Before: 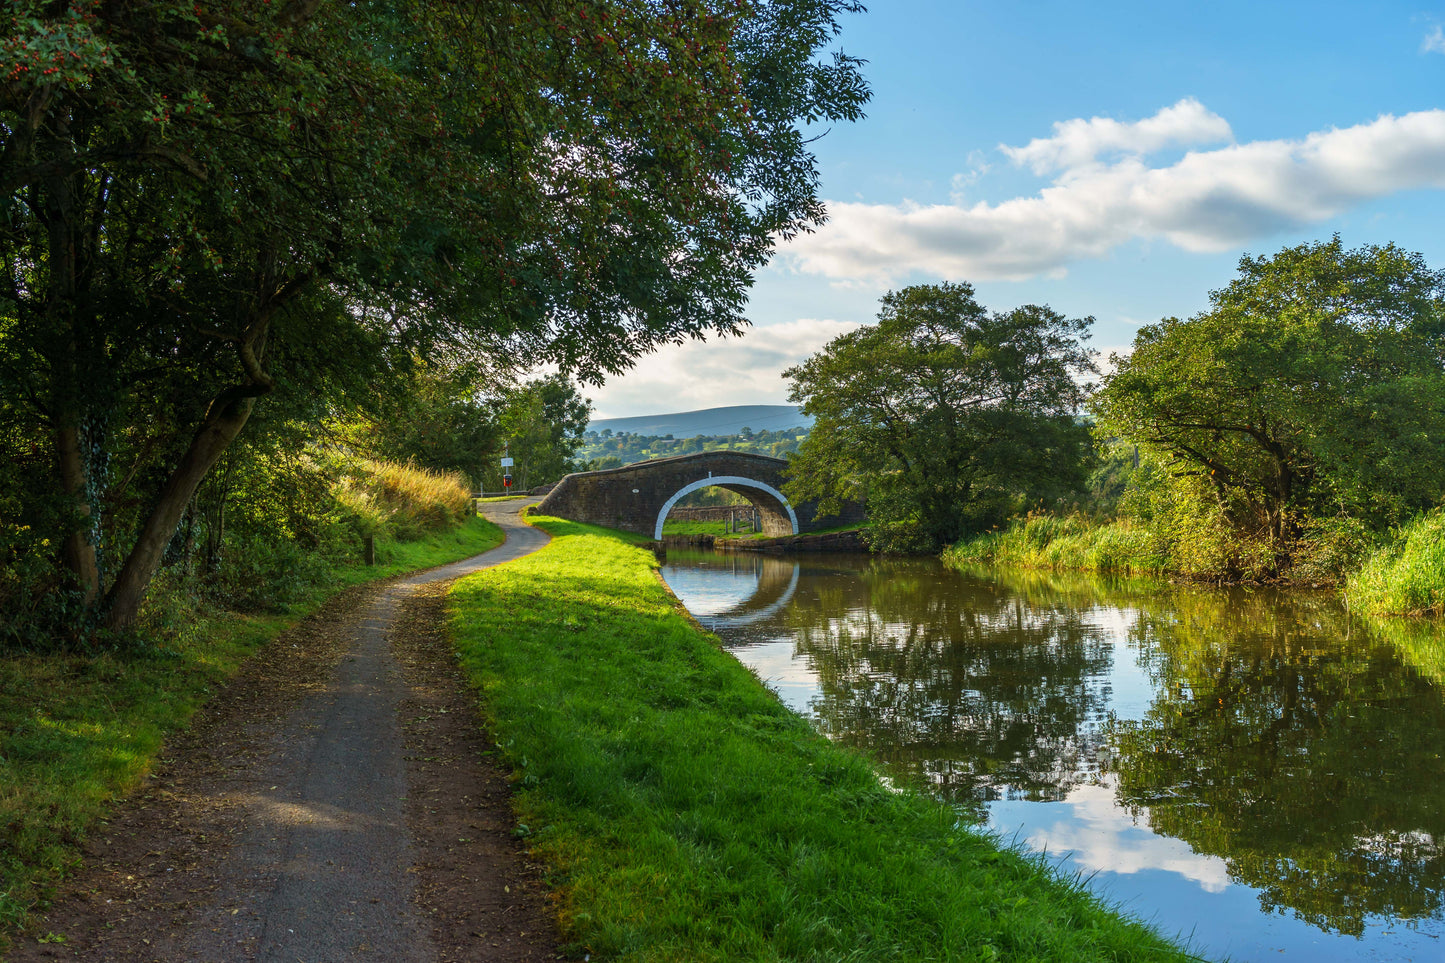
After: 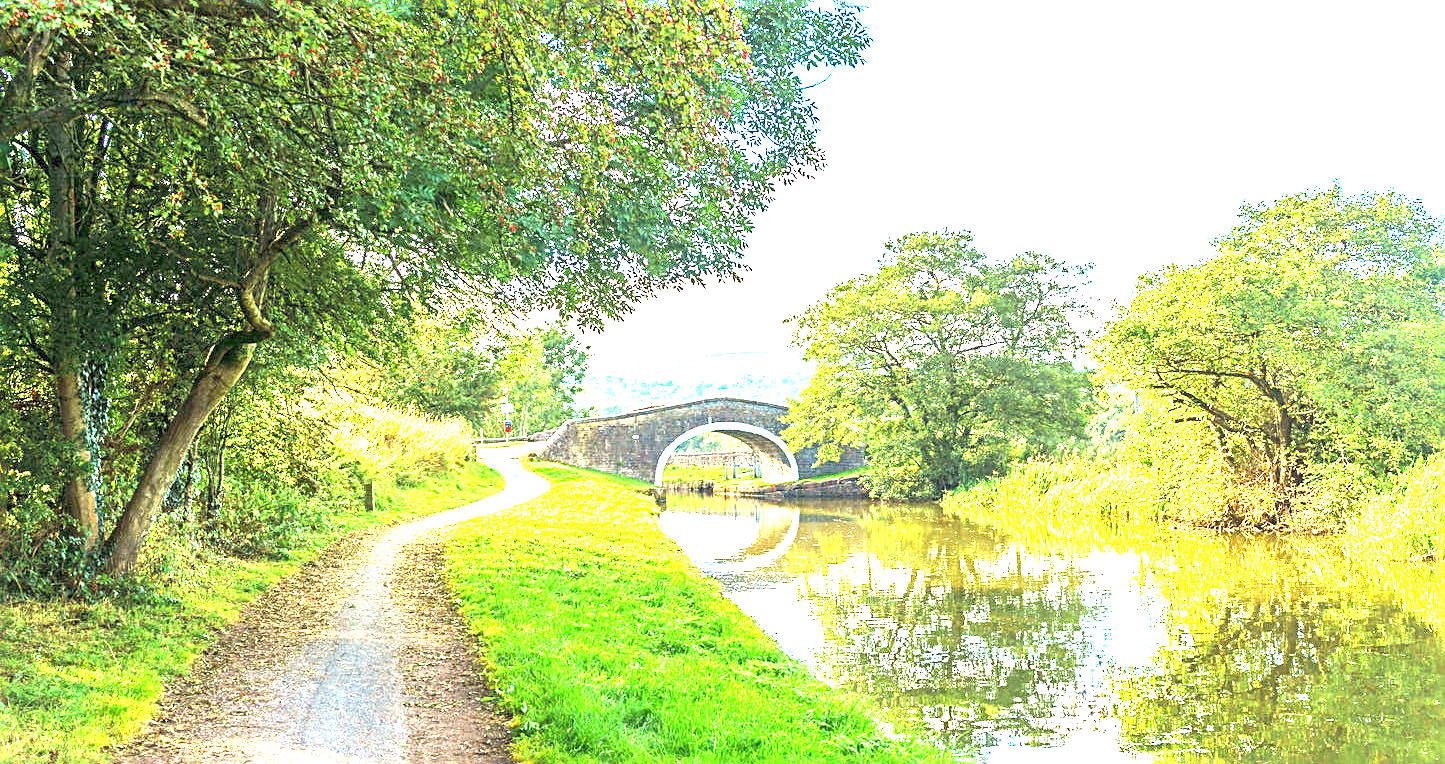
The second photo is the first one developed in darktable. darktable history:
sharpen: radius 2.767
exposure: black level correction 0, exposure 4 EV, compensate exposure bias true, compensate highlight preservation false
crop and rotate: top 5.667%, bottom 14.937%
